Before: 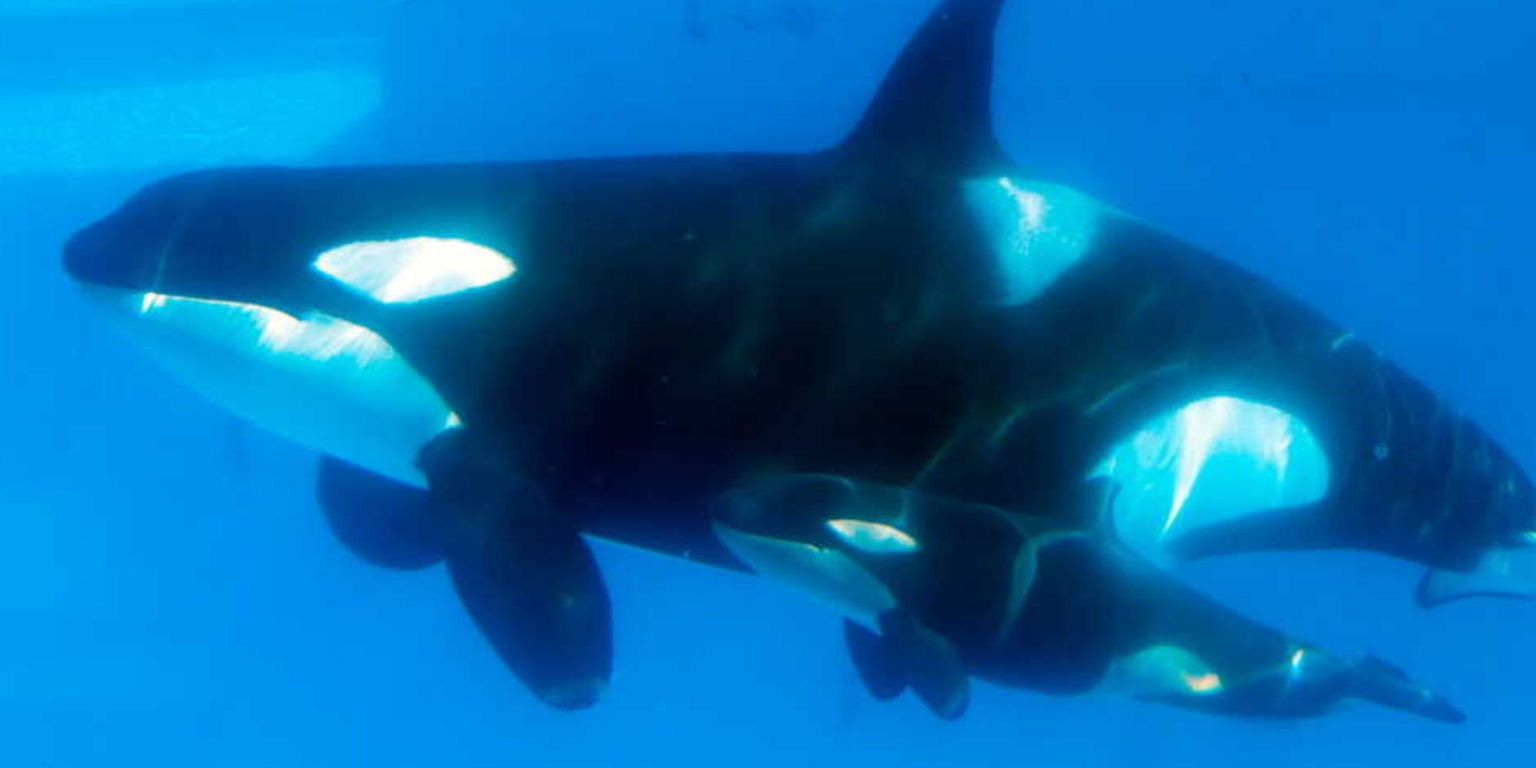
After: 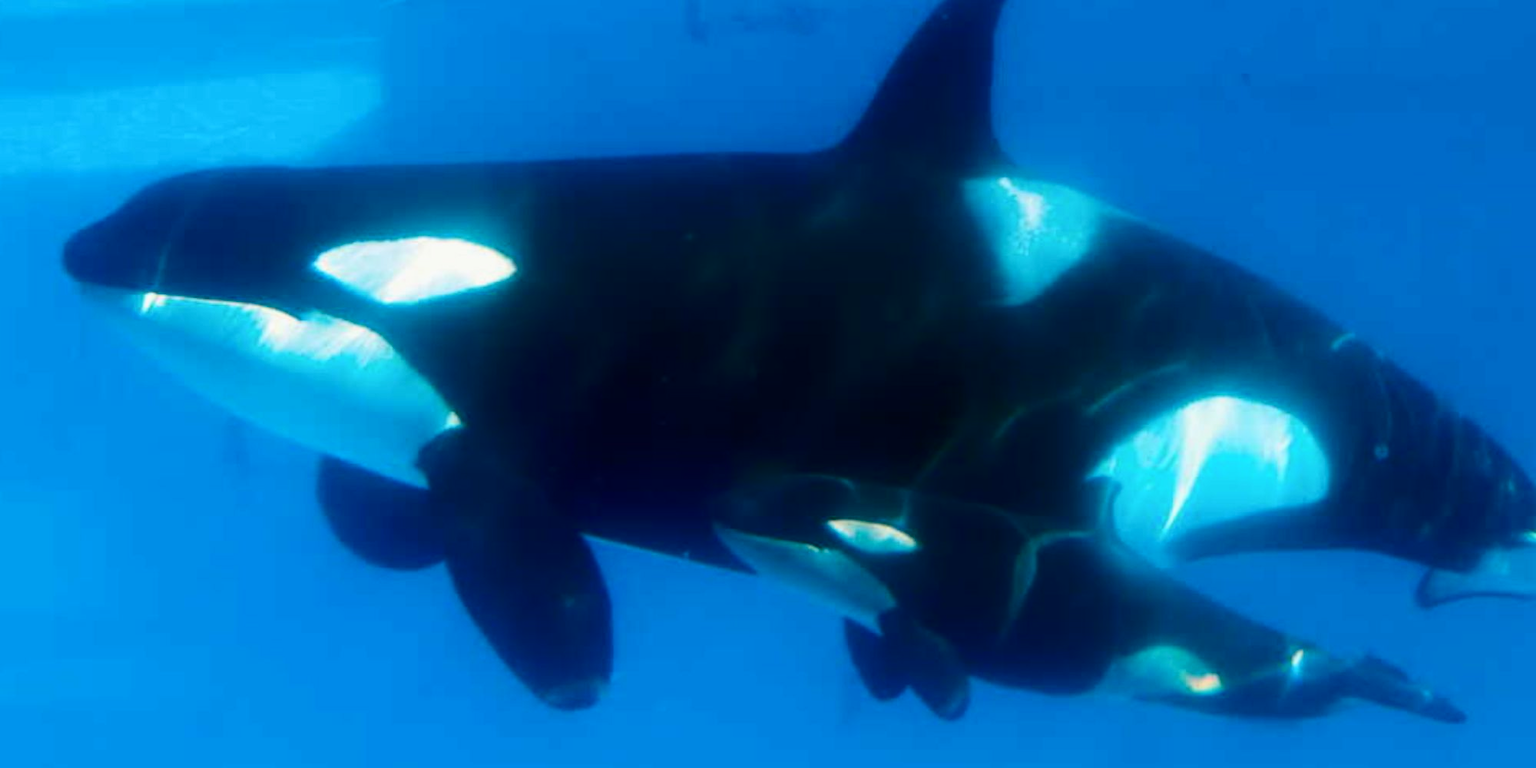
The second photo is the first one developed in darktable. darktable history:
exposure: compensate exposure bias true, compensate highlight preservation false
color correction: highlights a* -0.085, highlights b* 0.095
tone curve: curves: ch0 [(0.016, 0.011) (0.21, 0.113) (0.515, 0.476) (0.78, 0.795) (1, 0.981)], color space Lab, independent channels, preserve colors none
